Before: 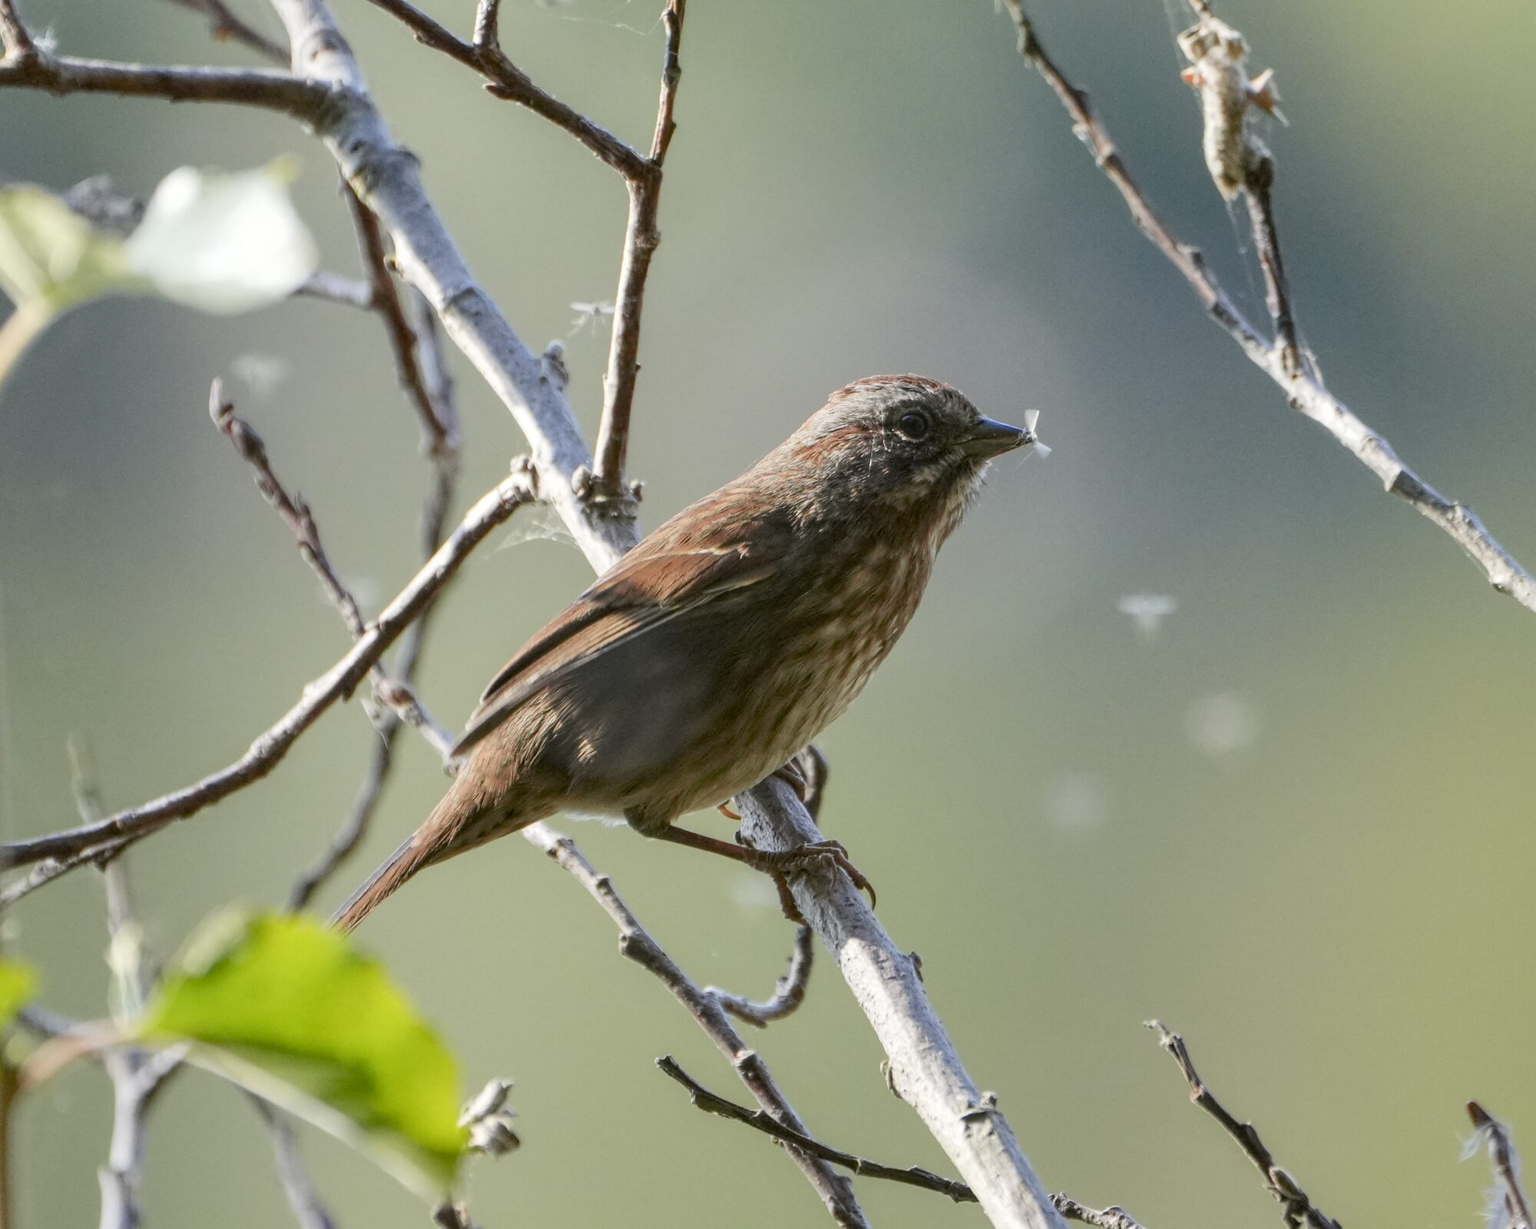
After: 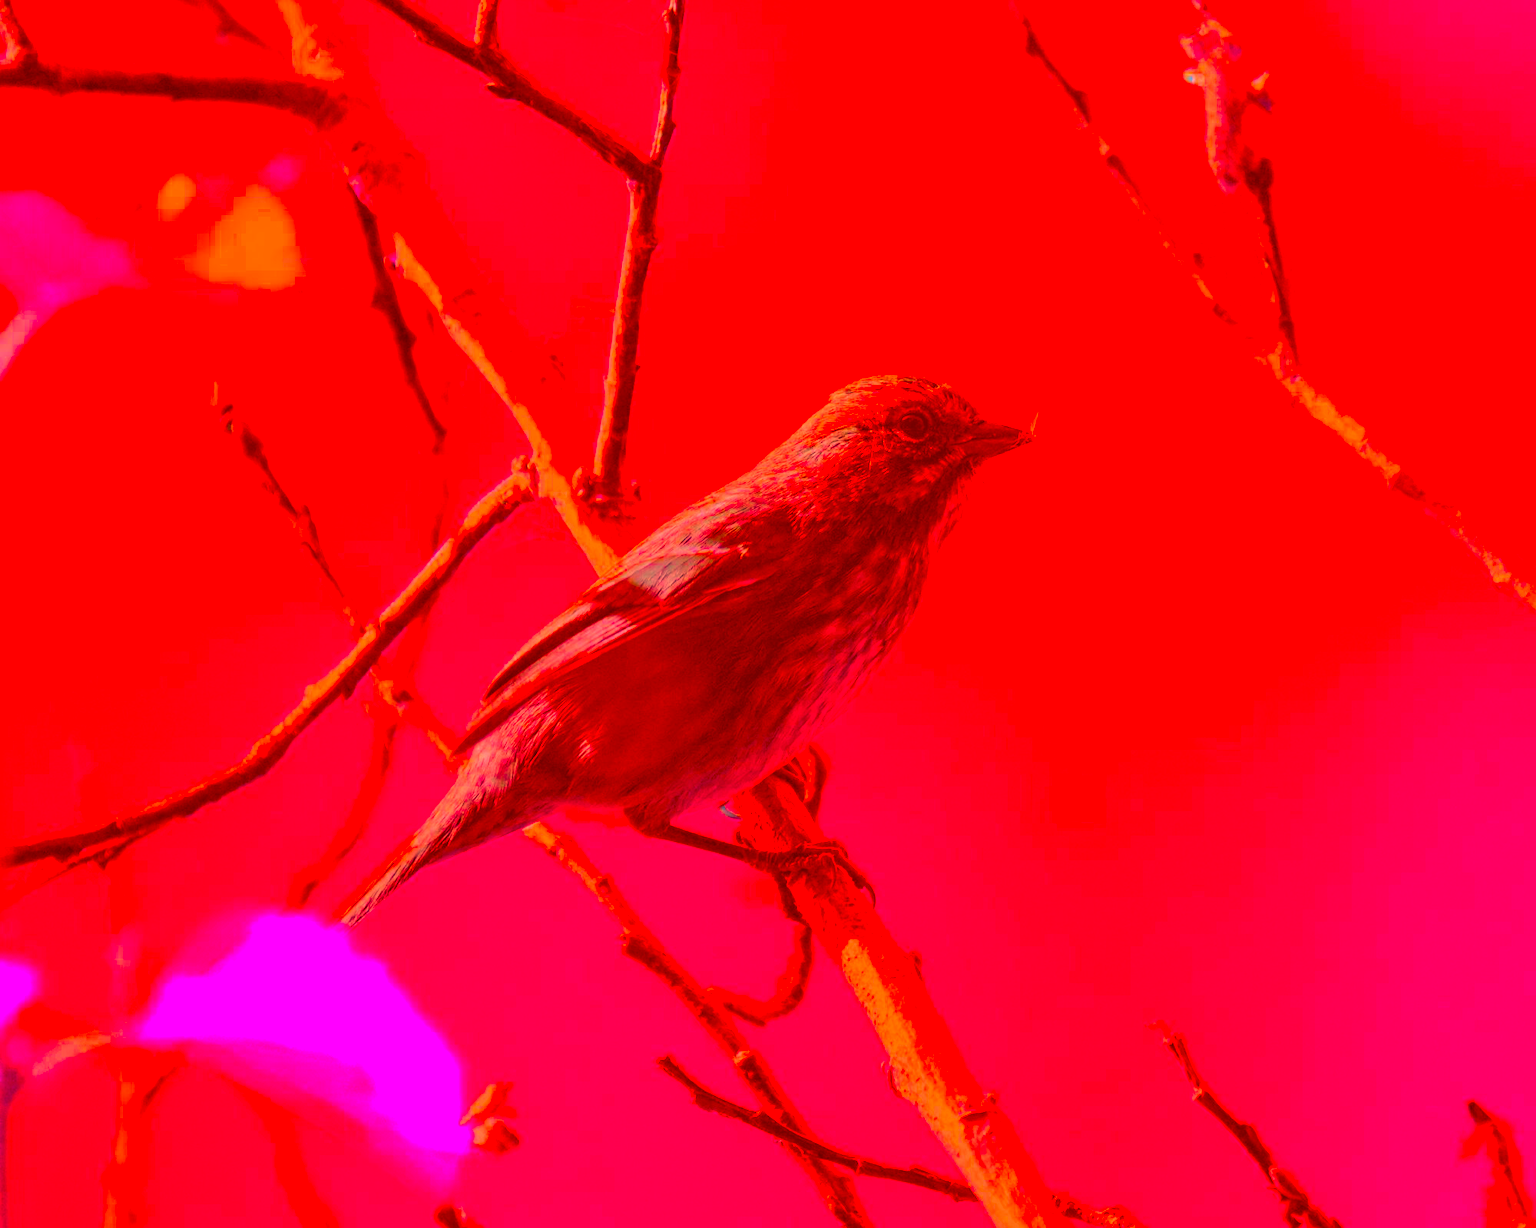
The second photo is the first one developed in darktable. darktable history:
color correction: highlights a* -39.44, highlights b* -39.88, shadows a* -39.53, shadows b* -39.38, saturation -2.94
